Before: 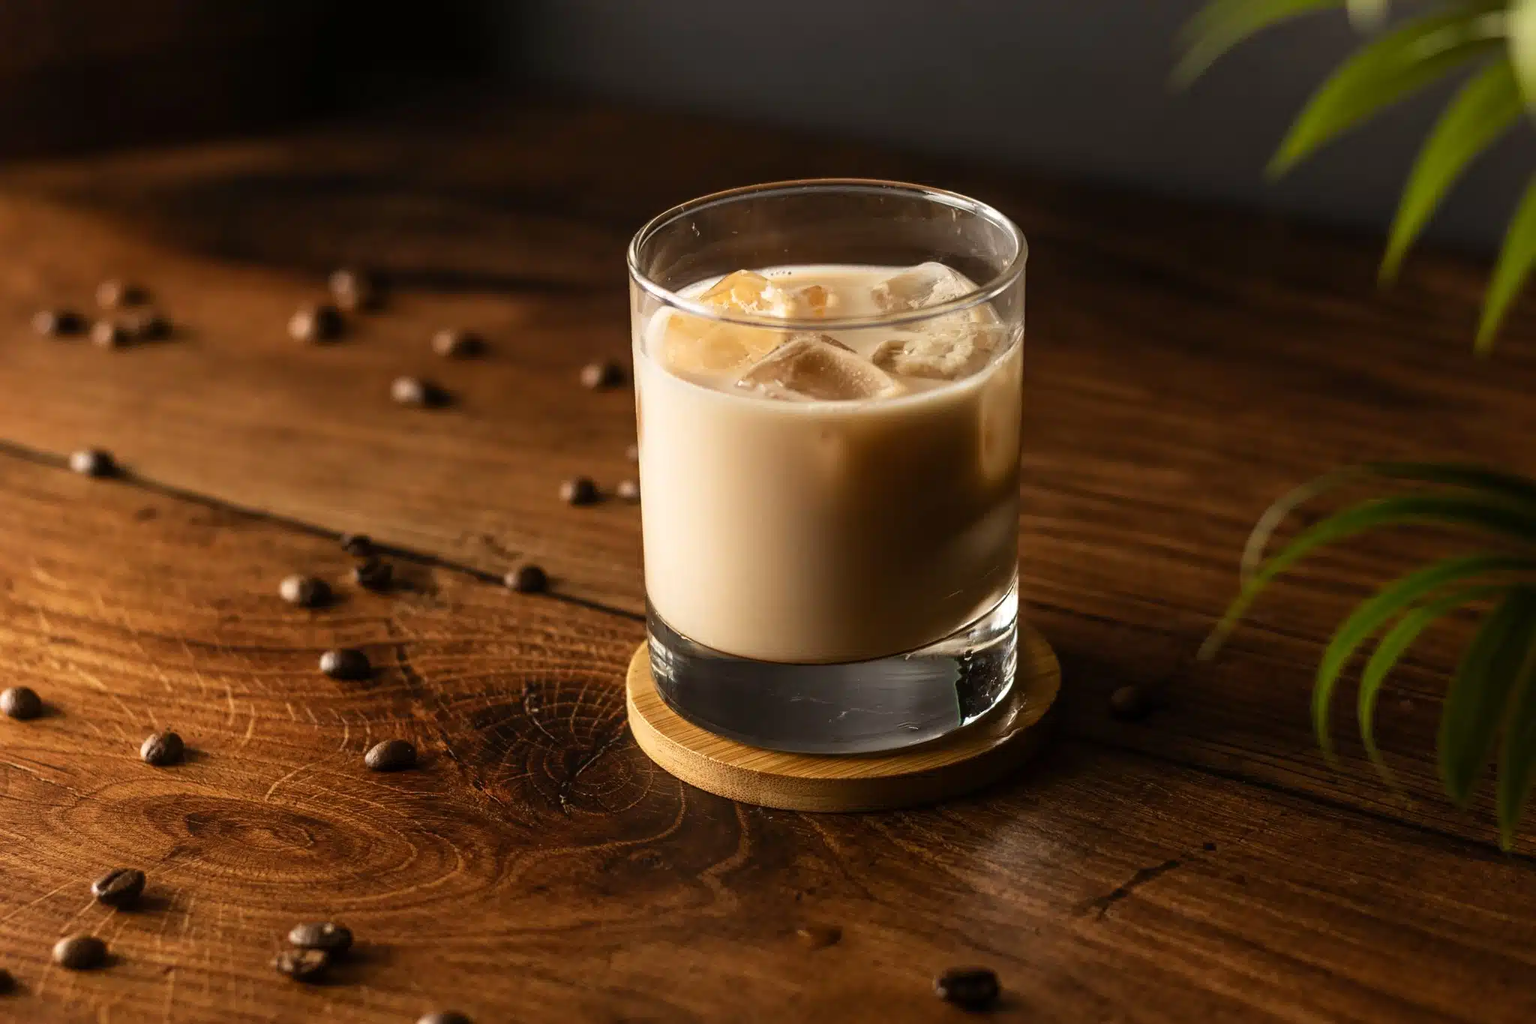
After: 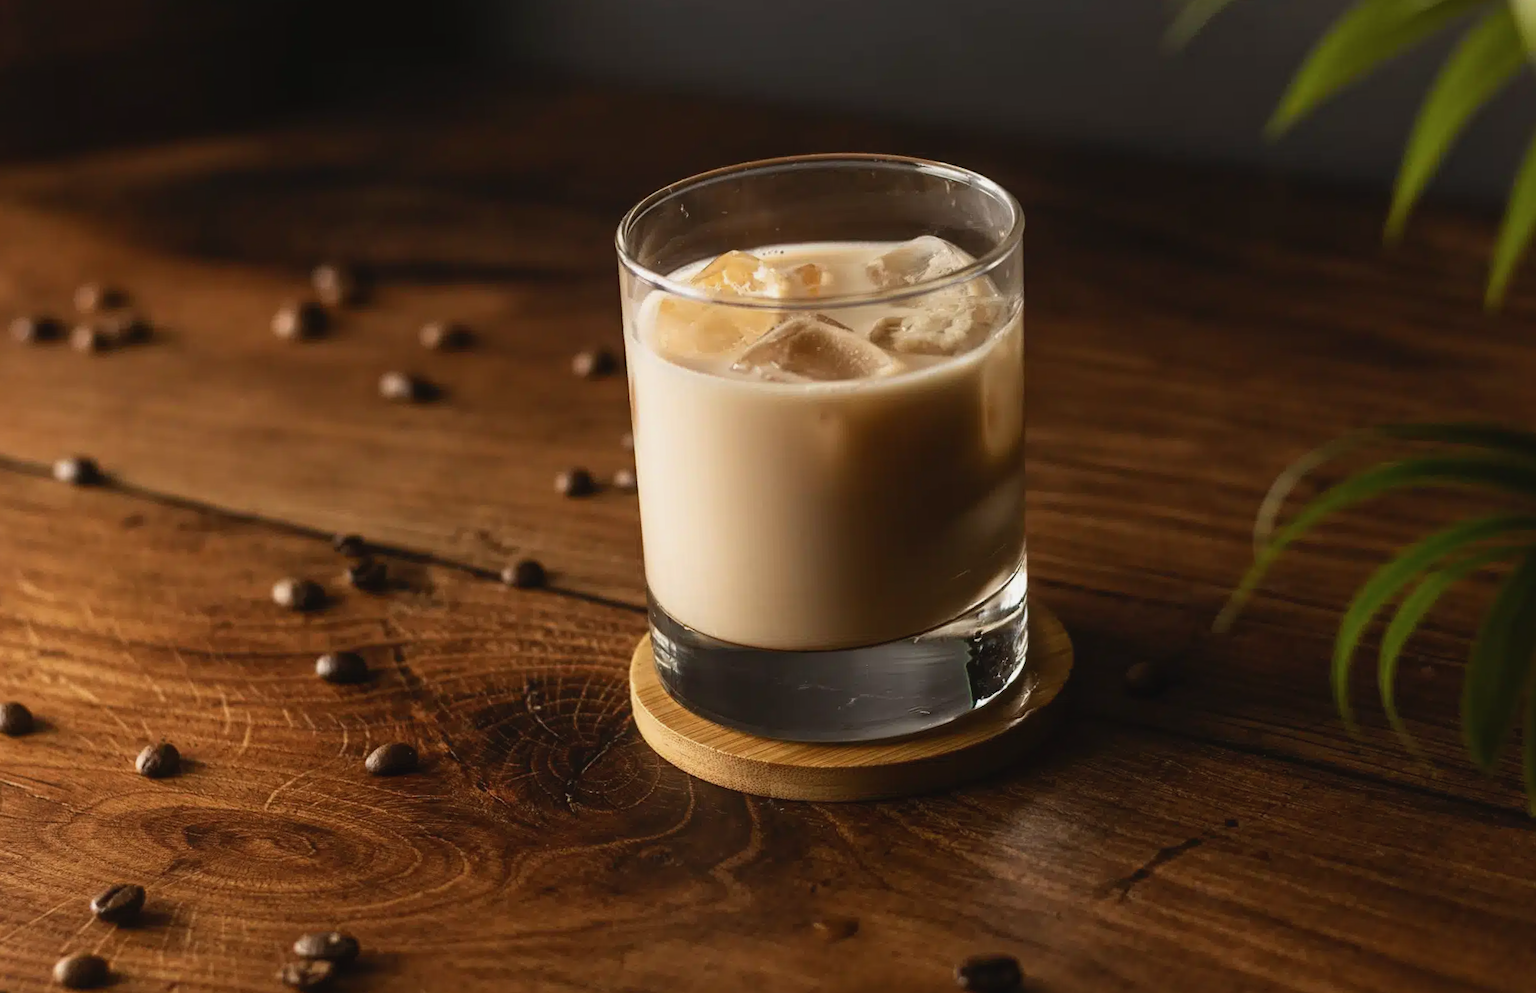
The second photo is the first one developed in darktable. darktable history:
contrast brightness saturation: contrast -0.08, brightness -0.04, saturation -0.11
rotate and perspective: rotation -2°, crop left 0.022, crop right 0.978, crop top 0.049, crop bottom 0.951
